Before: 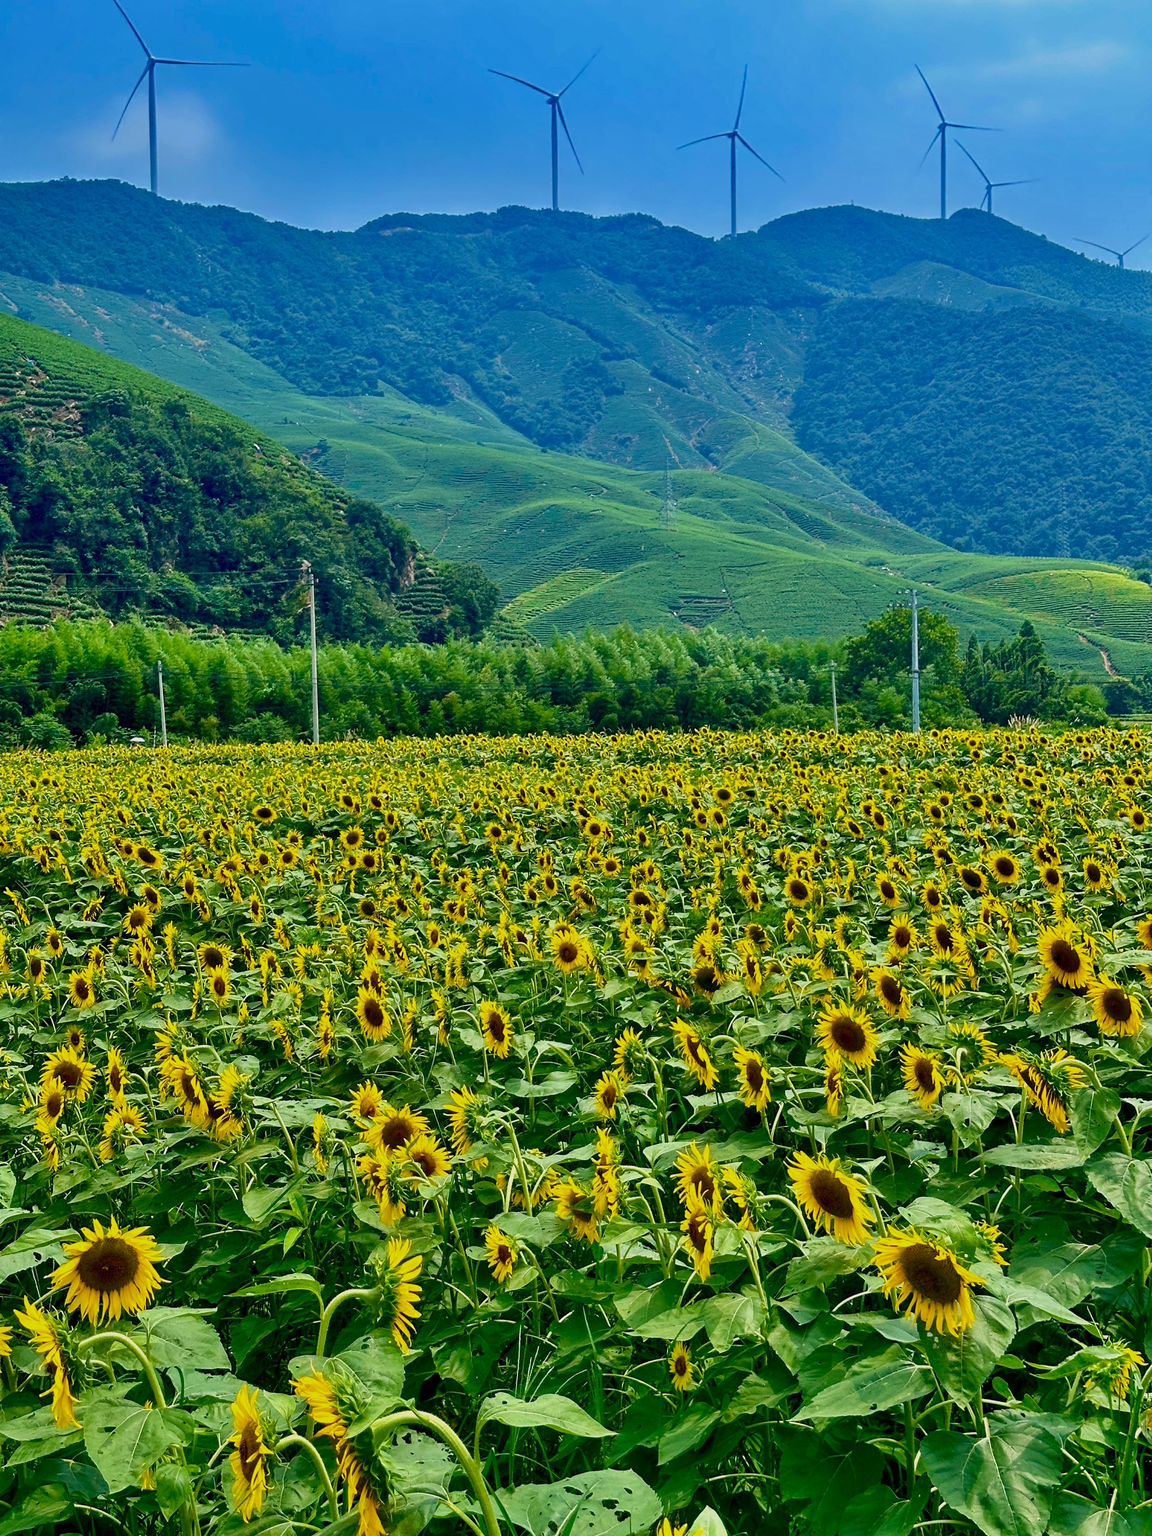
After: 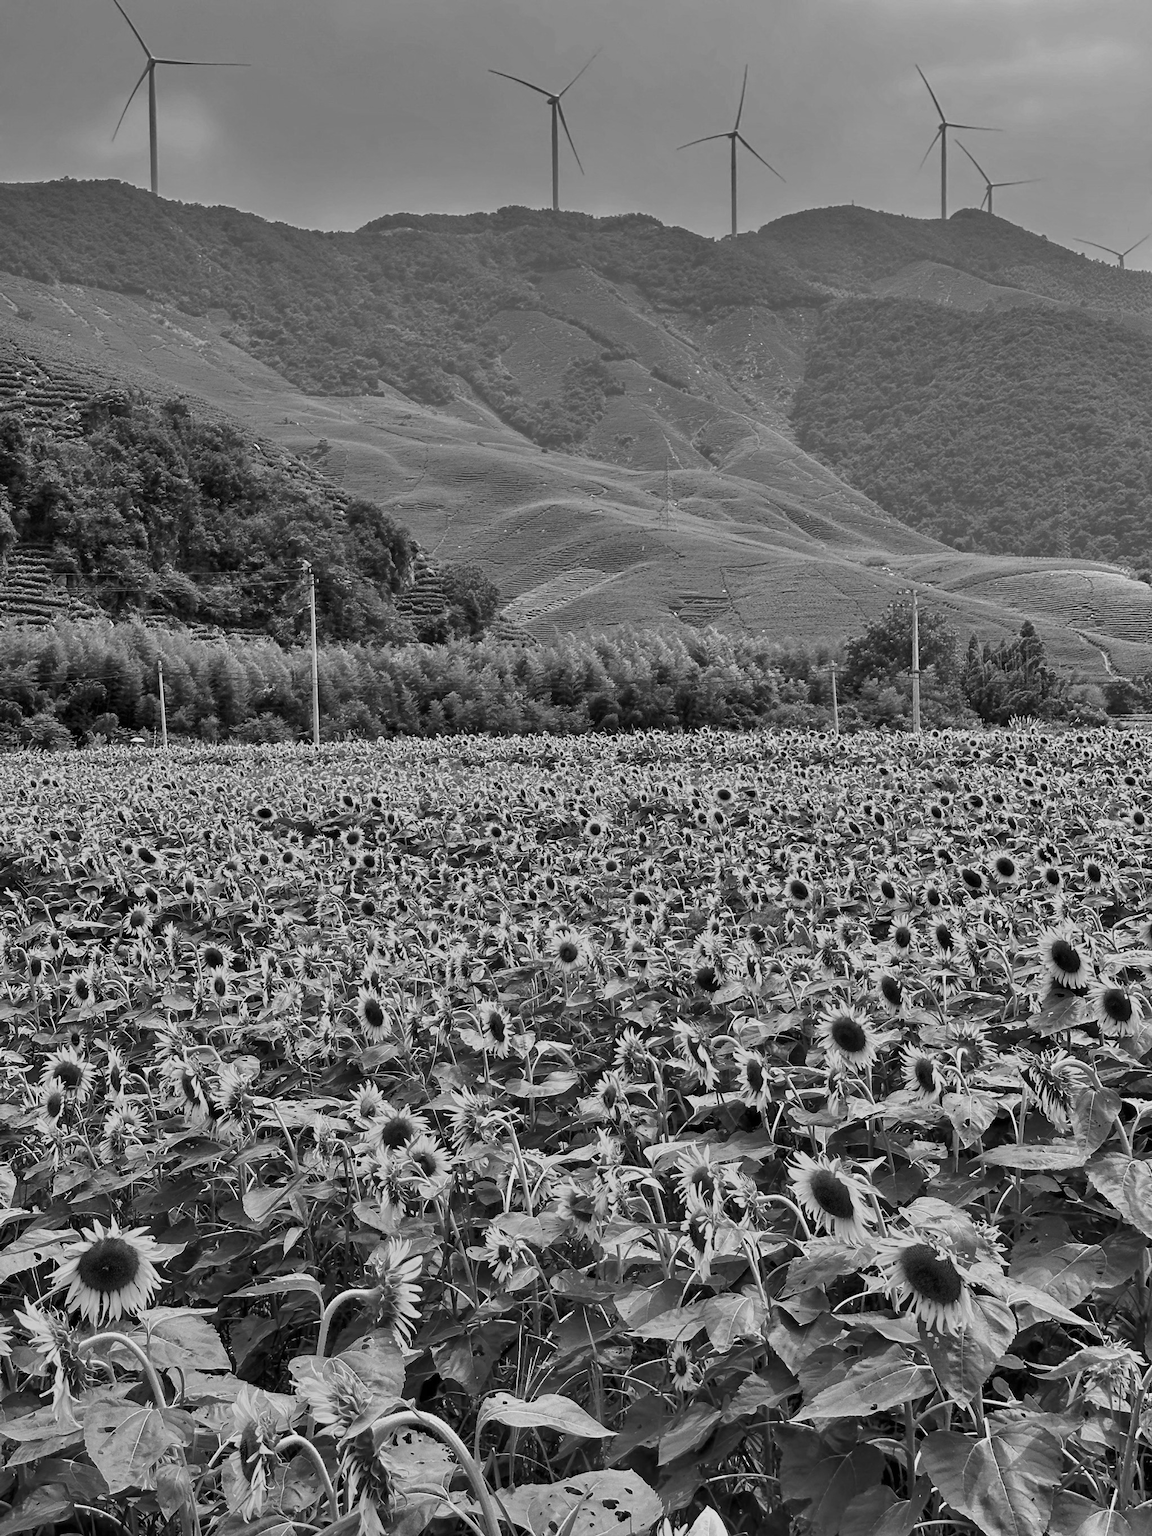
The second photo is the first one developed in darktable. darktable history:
monochrome: on, module defaults
color correction: highlights a* 17.94, highlights b* 35.39, shadows a* 1.48, shadows b* 6.42, saturation 1.01
